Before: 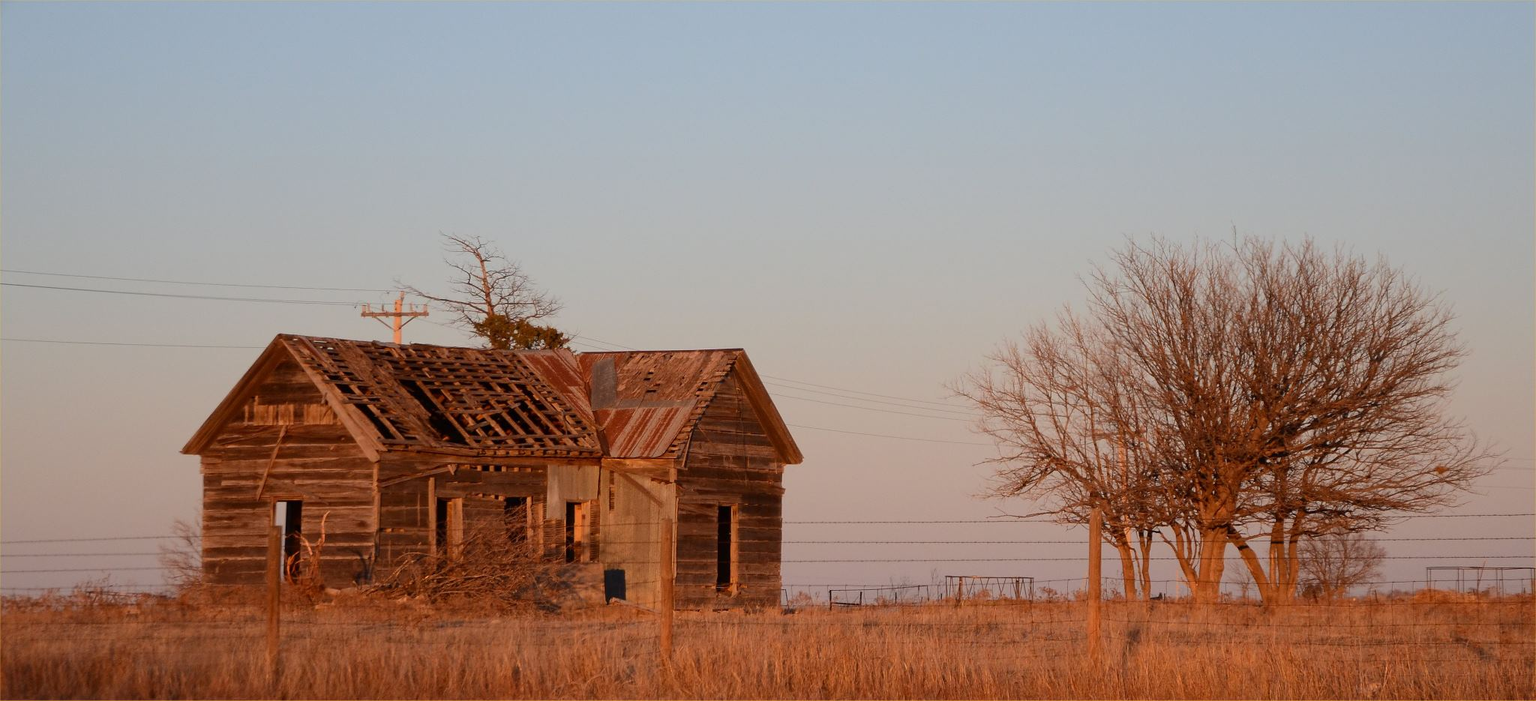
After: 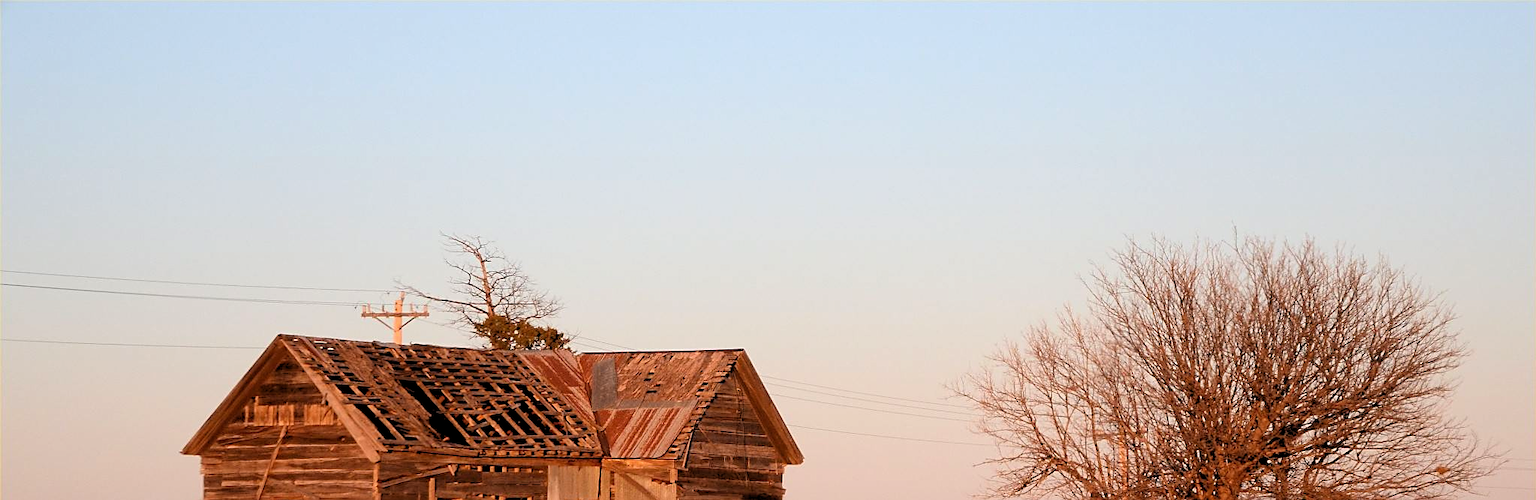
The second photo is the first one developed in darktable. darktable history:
exposure: black level correction 0, exposure 0.5 EV, compensate exposure bias true, compensate highlight preservation false
sharpen: on, module defaults
rgb levels: levels [[0.013, 0.434, 0.89], [0, 0.5, 1], [0, 0.5, 1]]
crop: bottom 28.576%
